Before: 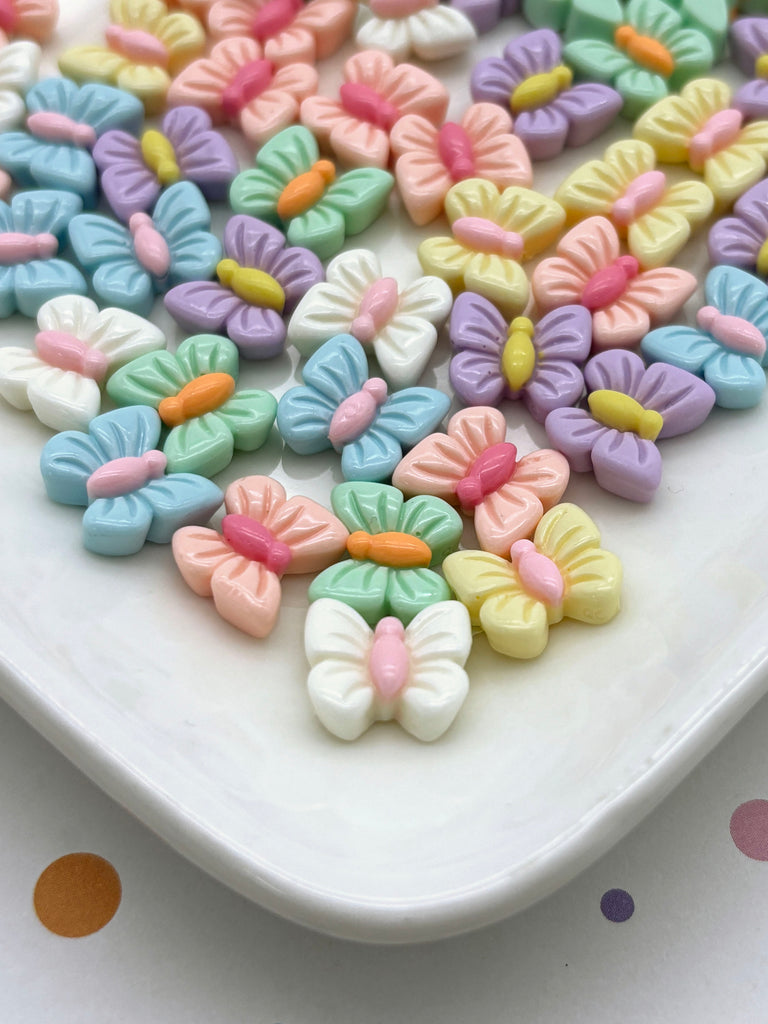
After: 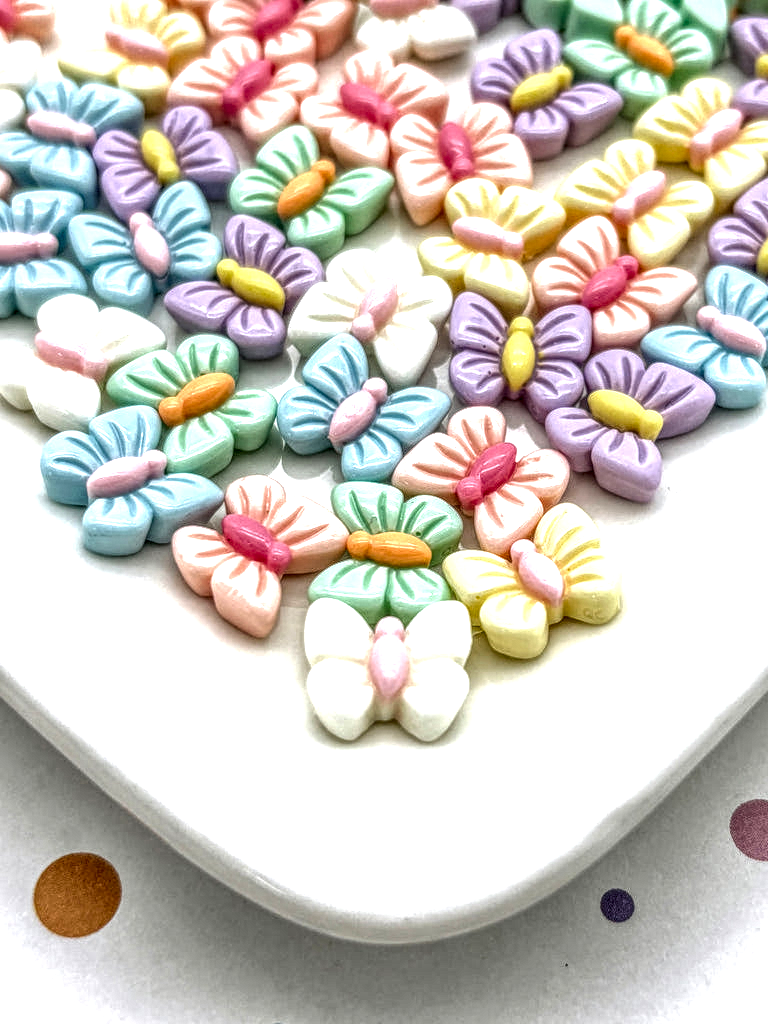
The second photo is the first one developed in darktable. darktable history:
local contrast: highlights 0%, shadows 0%, detail 300%, midtone range 0.3
exposure: black level correction 0, exposure 0.7 EV, compensate exposure bias true, compensate highlight preservation false
